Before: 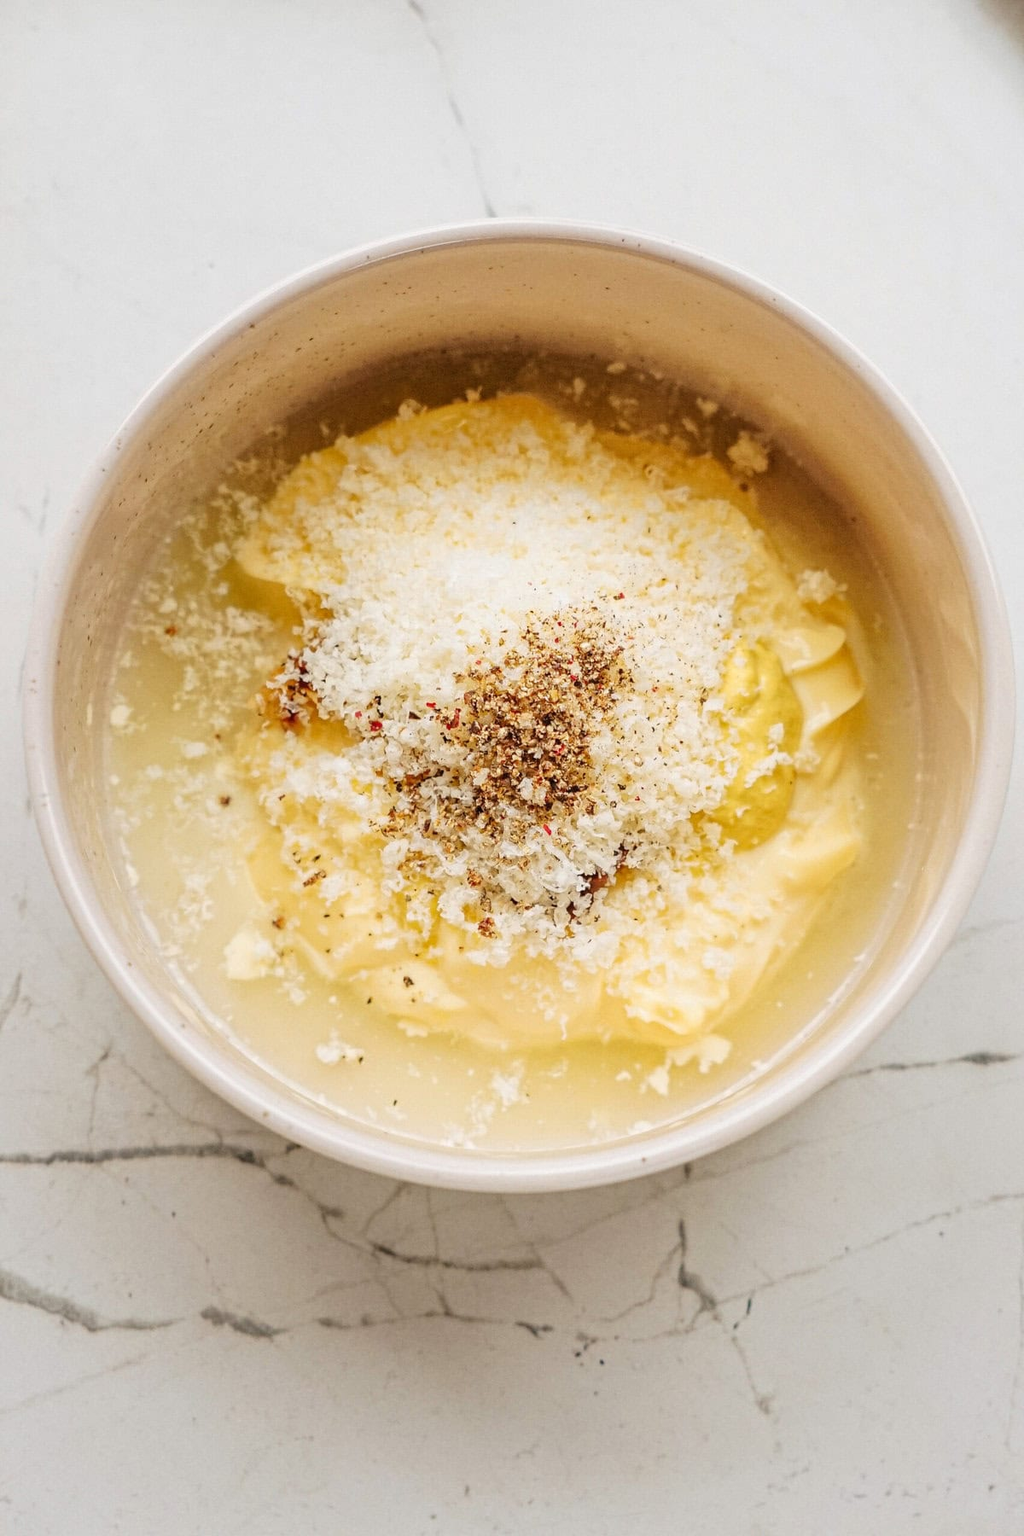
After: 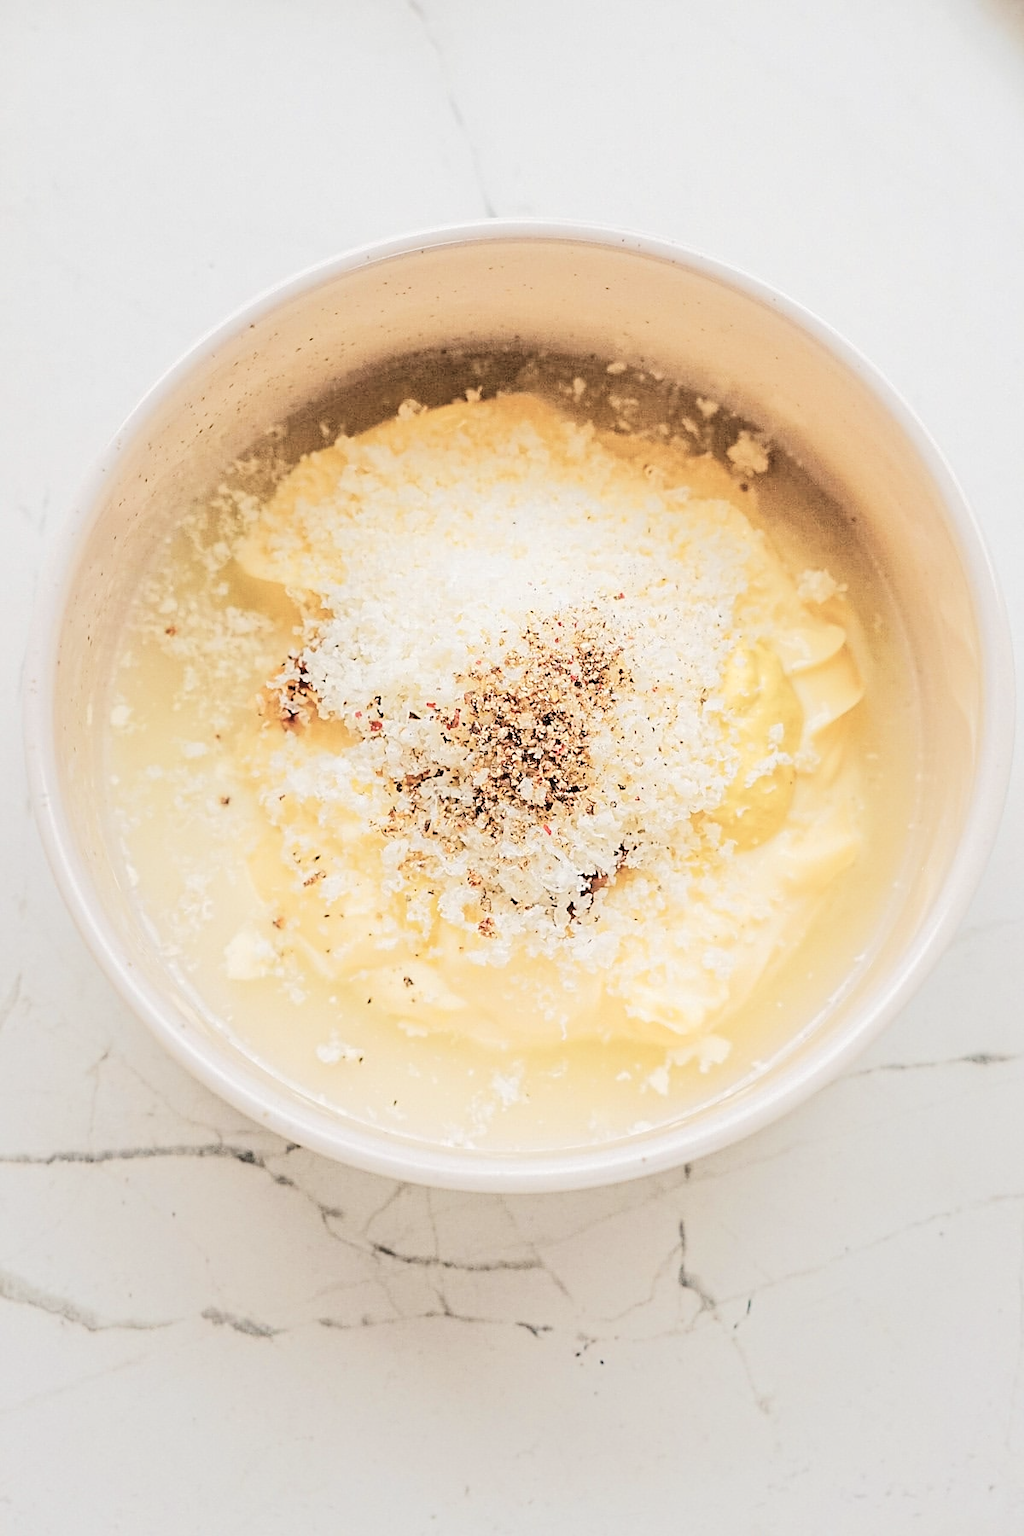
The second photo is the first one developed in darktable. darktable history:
sharpen: on, module defaults
contrast brightness saturation: contrast -0.056, saturation -0.392
tone equalizer: -7 EV 0.144 EV, -6 EV 0.624 EV, -5 EV 1.14 EV, -4 EV 1.31 EV, -3 EV 1.17 EV, -2 EV 0.6 EV, -1 EV 0.161 EV, edges refinement/feathering 500, mask exposure compensation -1.57 EV, preserve details no
